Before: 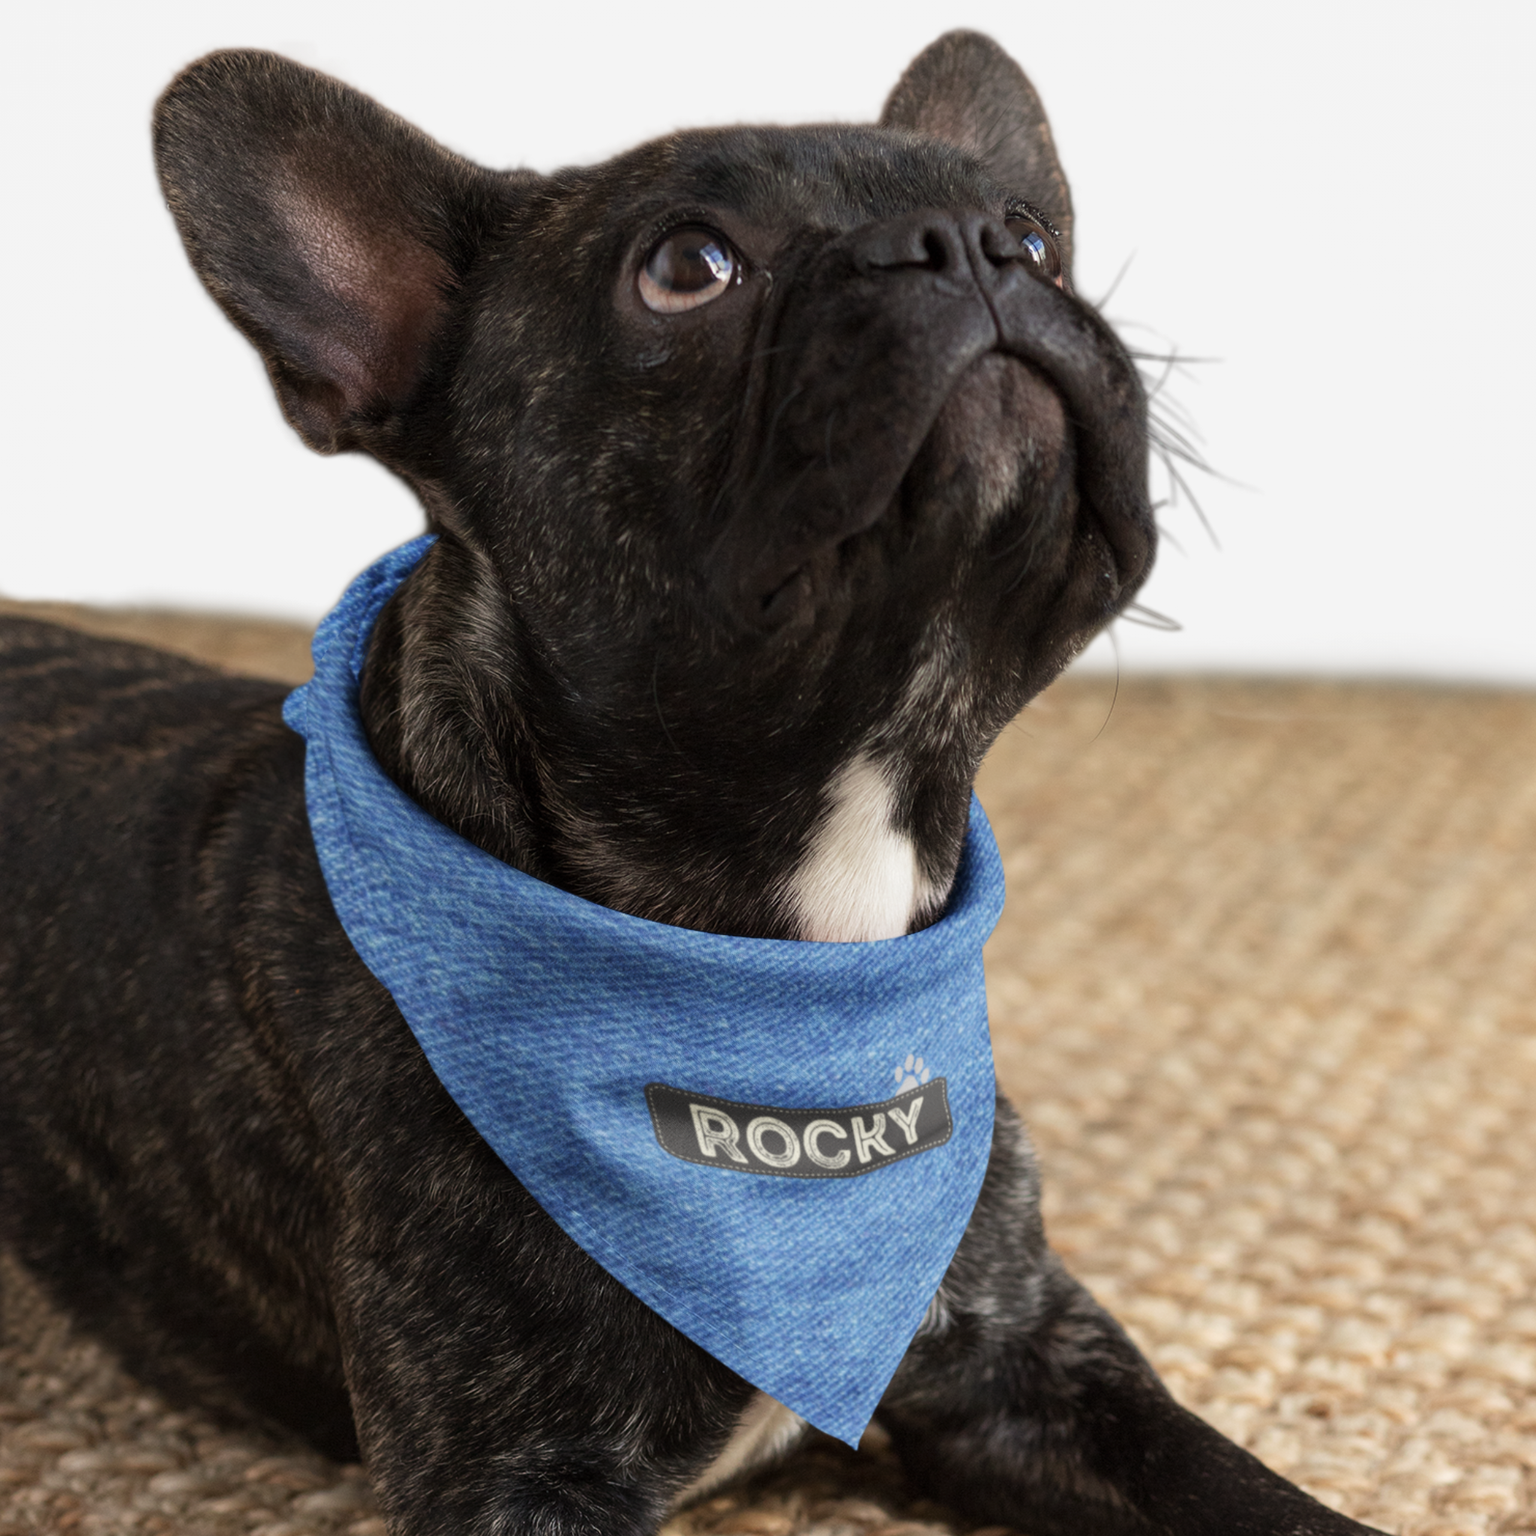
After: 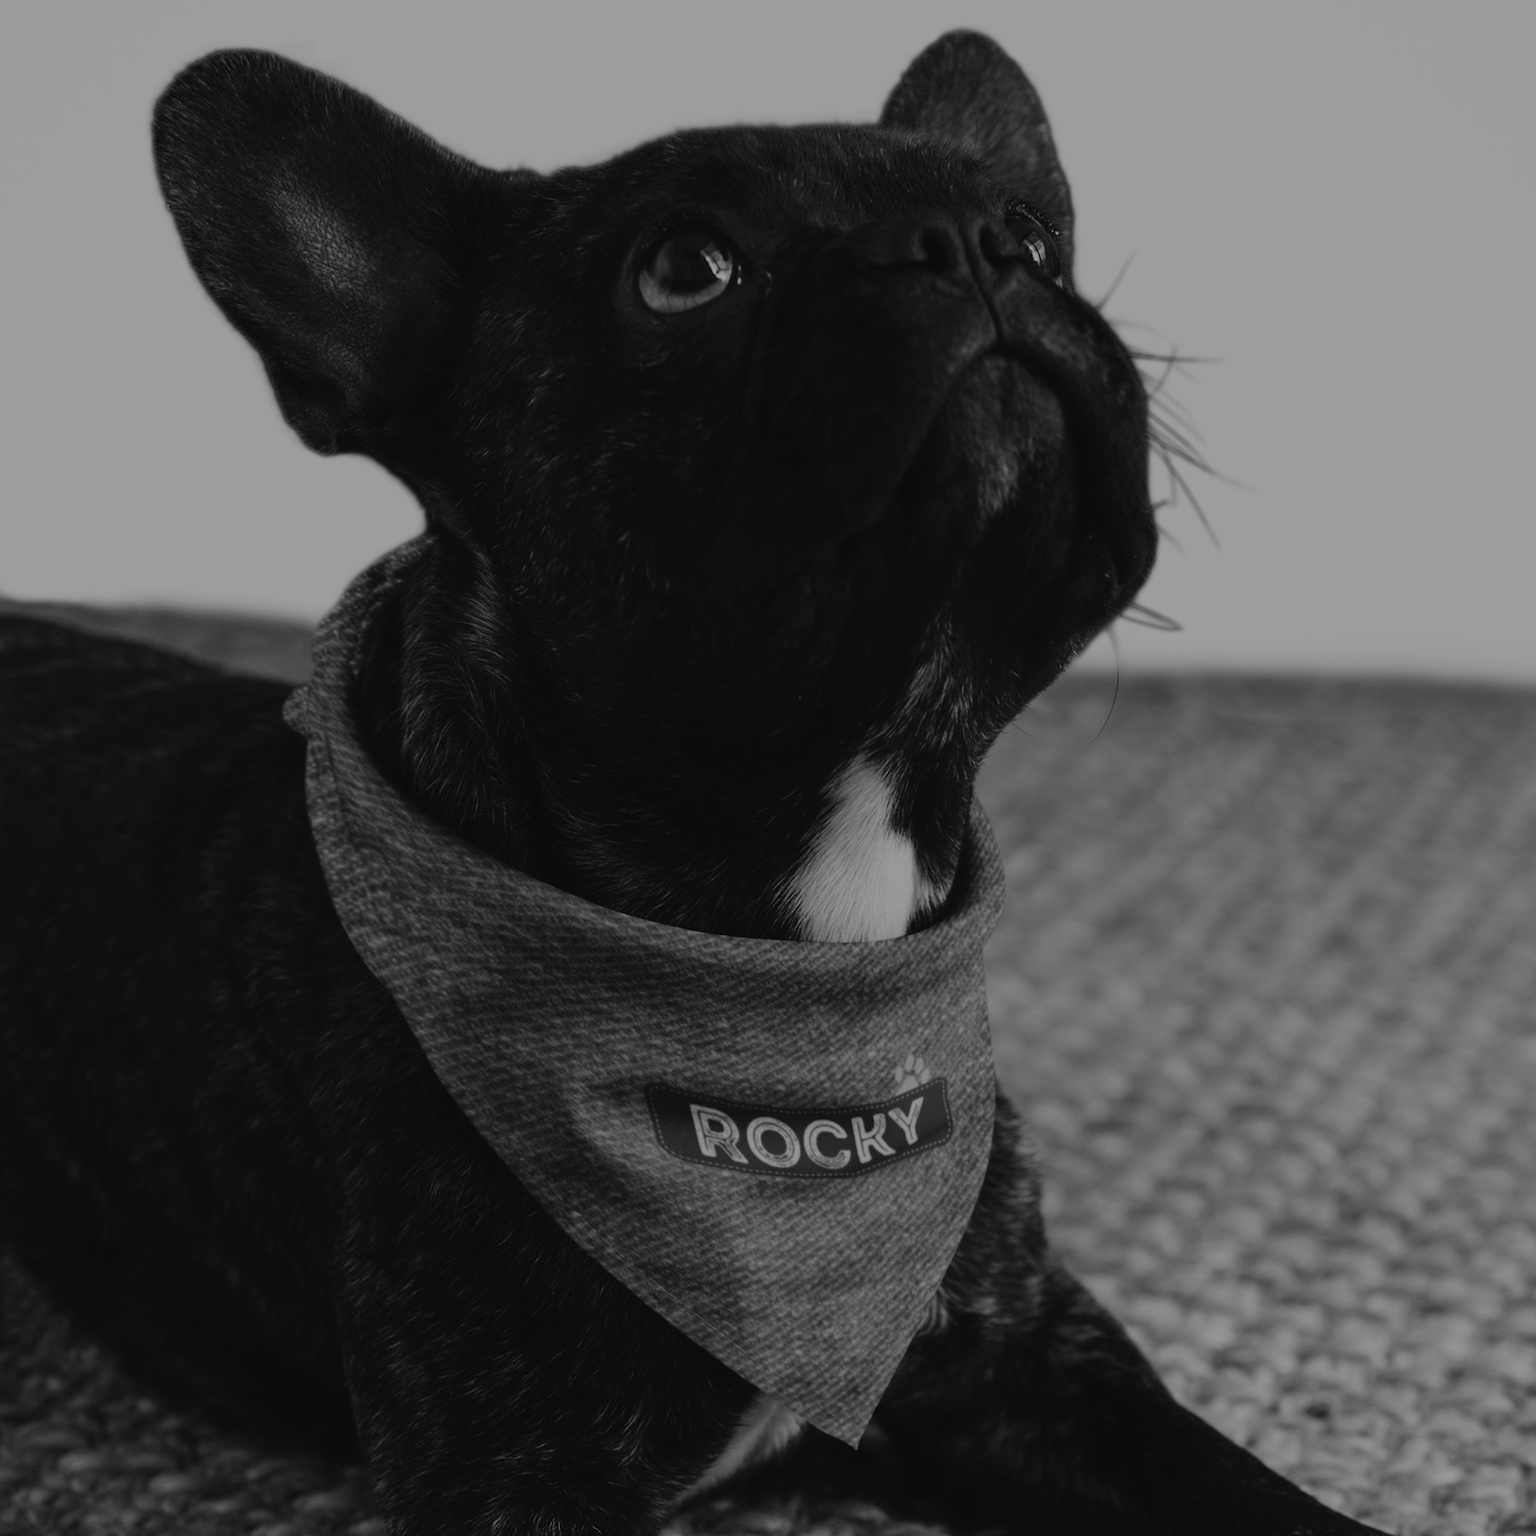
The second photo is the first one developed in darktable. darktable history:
monochrome: on, module defaults
exposure: exposure -2.002 EV, compensate highlight preservation false
tone curve: curves: ch0 [(0, 0.03) (0.113, 0.087) (0.207, 0.184) (0.515, 0.612) (0.712, 0.793) (1, 0.946)]; ch1 [(0, 0) (0.172, 0.123) (0.317, 0.279) (0.407, 0.401) (0.476, 0.482) (0.505, 0.499) (0.534, 0.534) (0.632, 0.645) (0.726, 0.745) (1, 1)]; ch2 [(0, 0) (0.411, 0.424) (0.476, 0.492) (0.521, 0.524) (0.541, 0.559) (0.65, 0.699) (1, 1)], color space Lab, independent channels, preserve colors none
